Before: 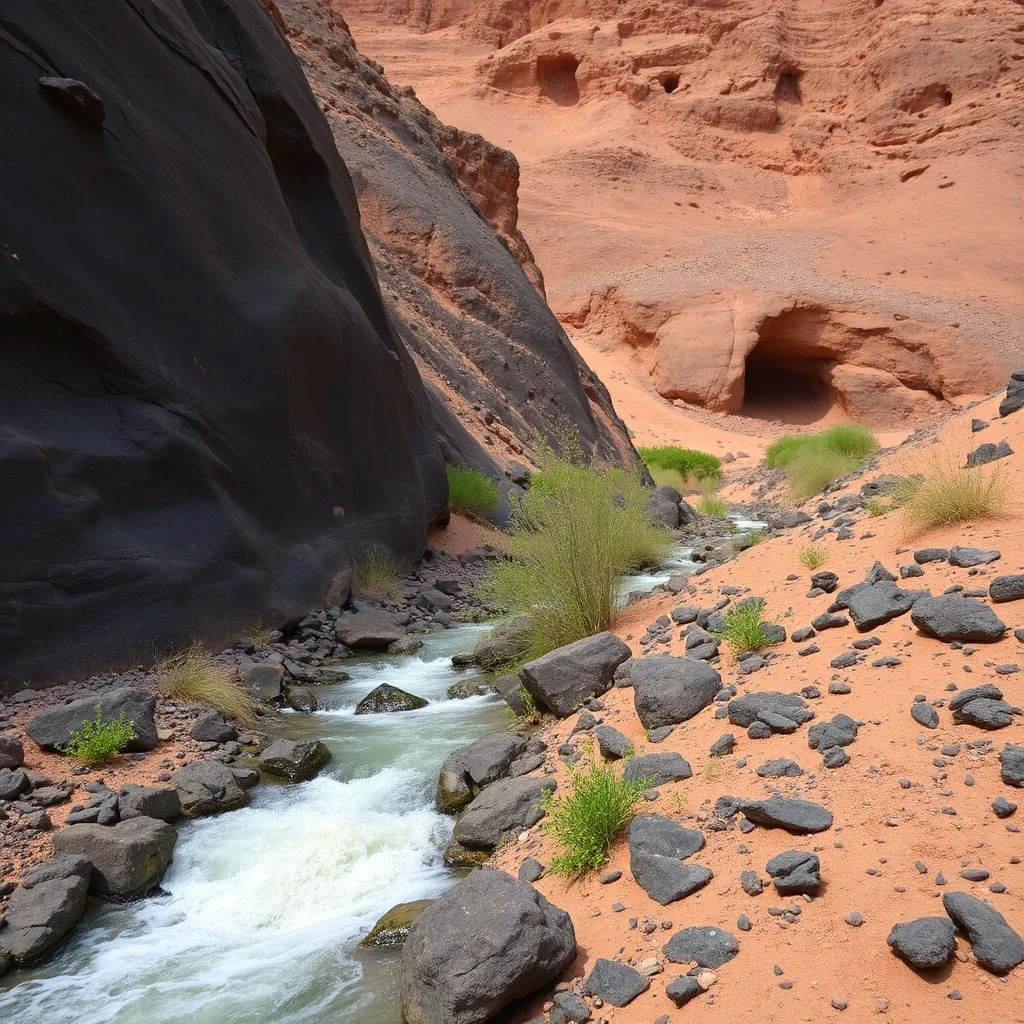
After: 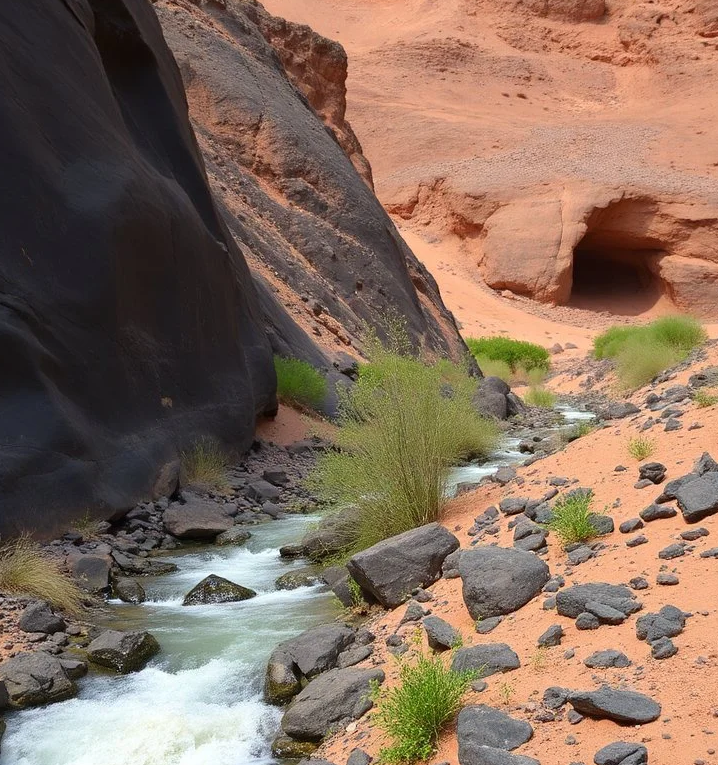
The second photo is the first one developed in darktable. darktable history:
crop and rotate: left 16.894%, top 10.672%, right 12.973%, bottom 14.542%
